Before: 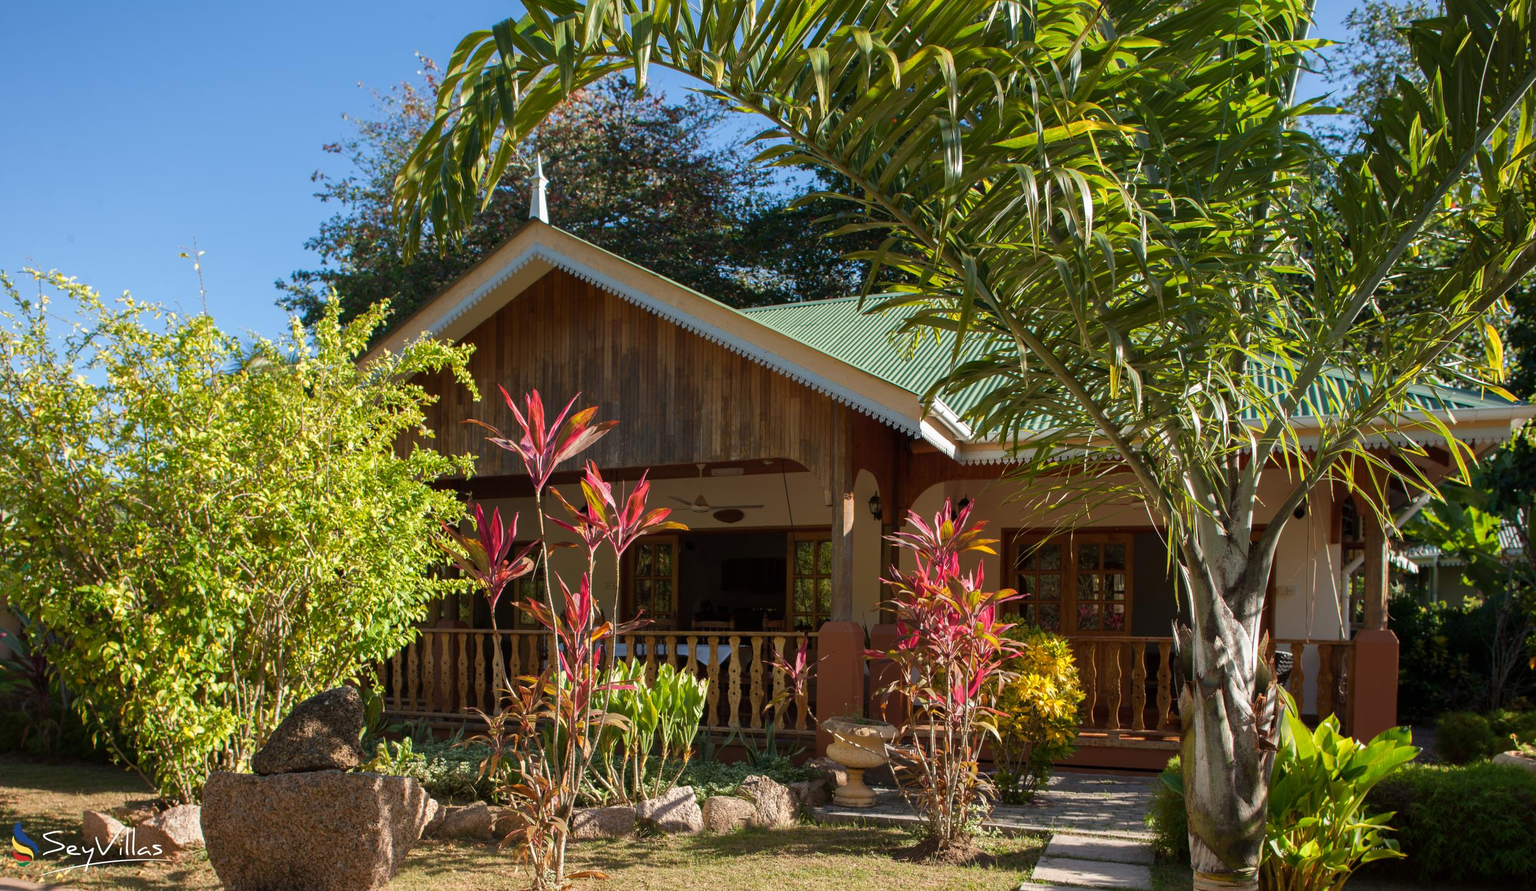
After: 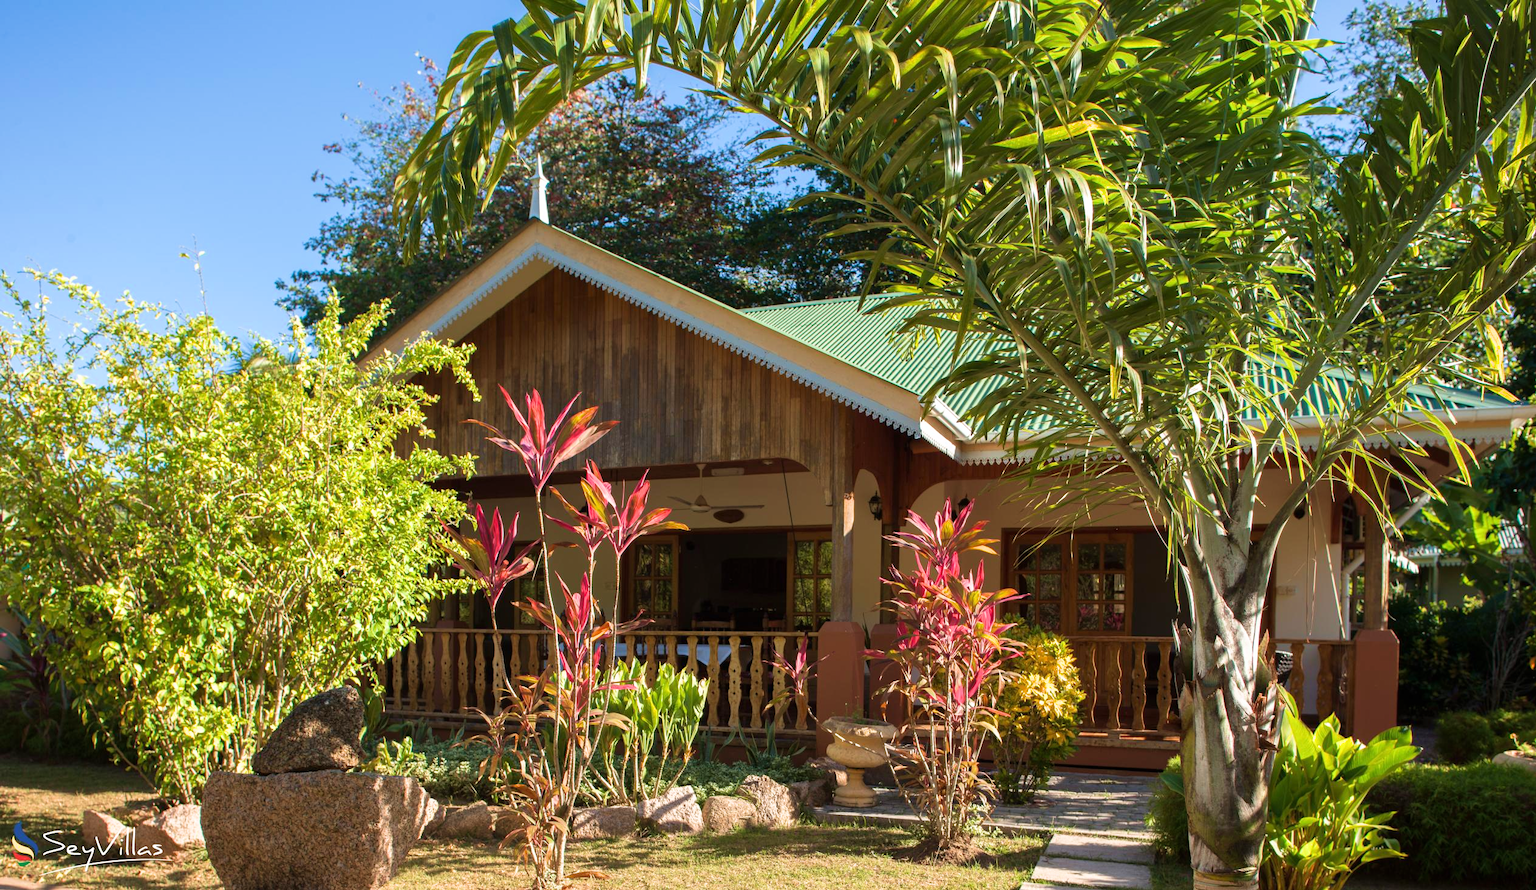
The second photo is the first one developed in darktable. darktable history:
velvia: on, module defaults
exposure: black level correction 0, exposure 0.5 EV, compensate highlight preservation false
filmic rgb: black relative exposure -16 EV, white relative exposure 2.93 EV, hardness 9.97
